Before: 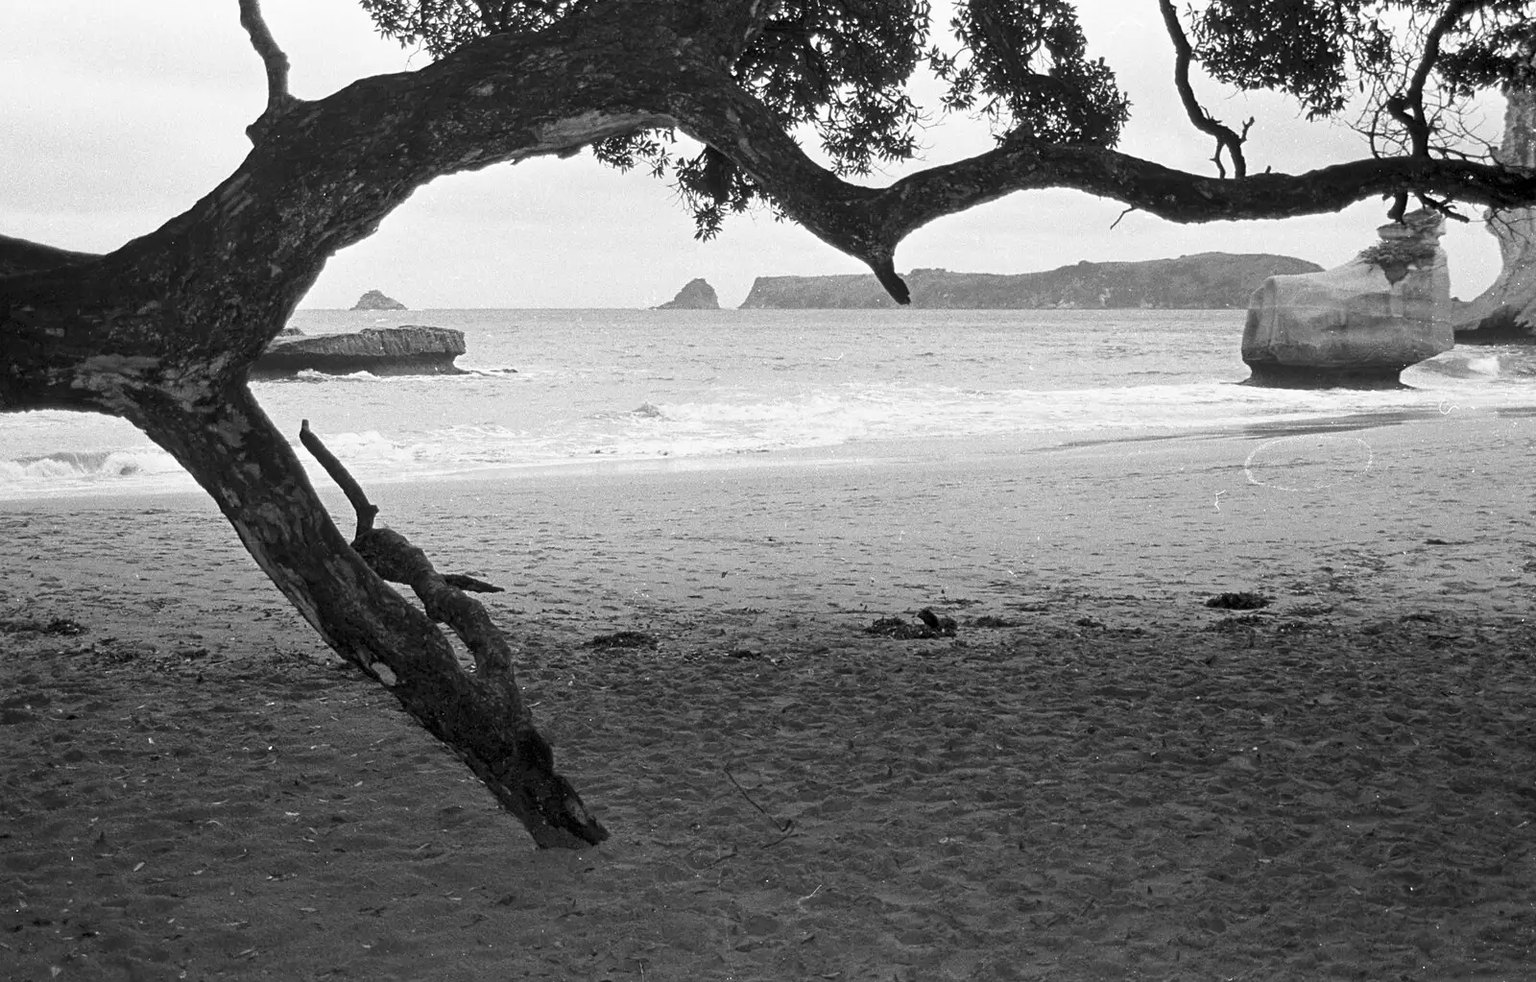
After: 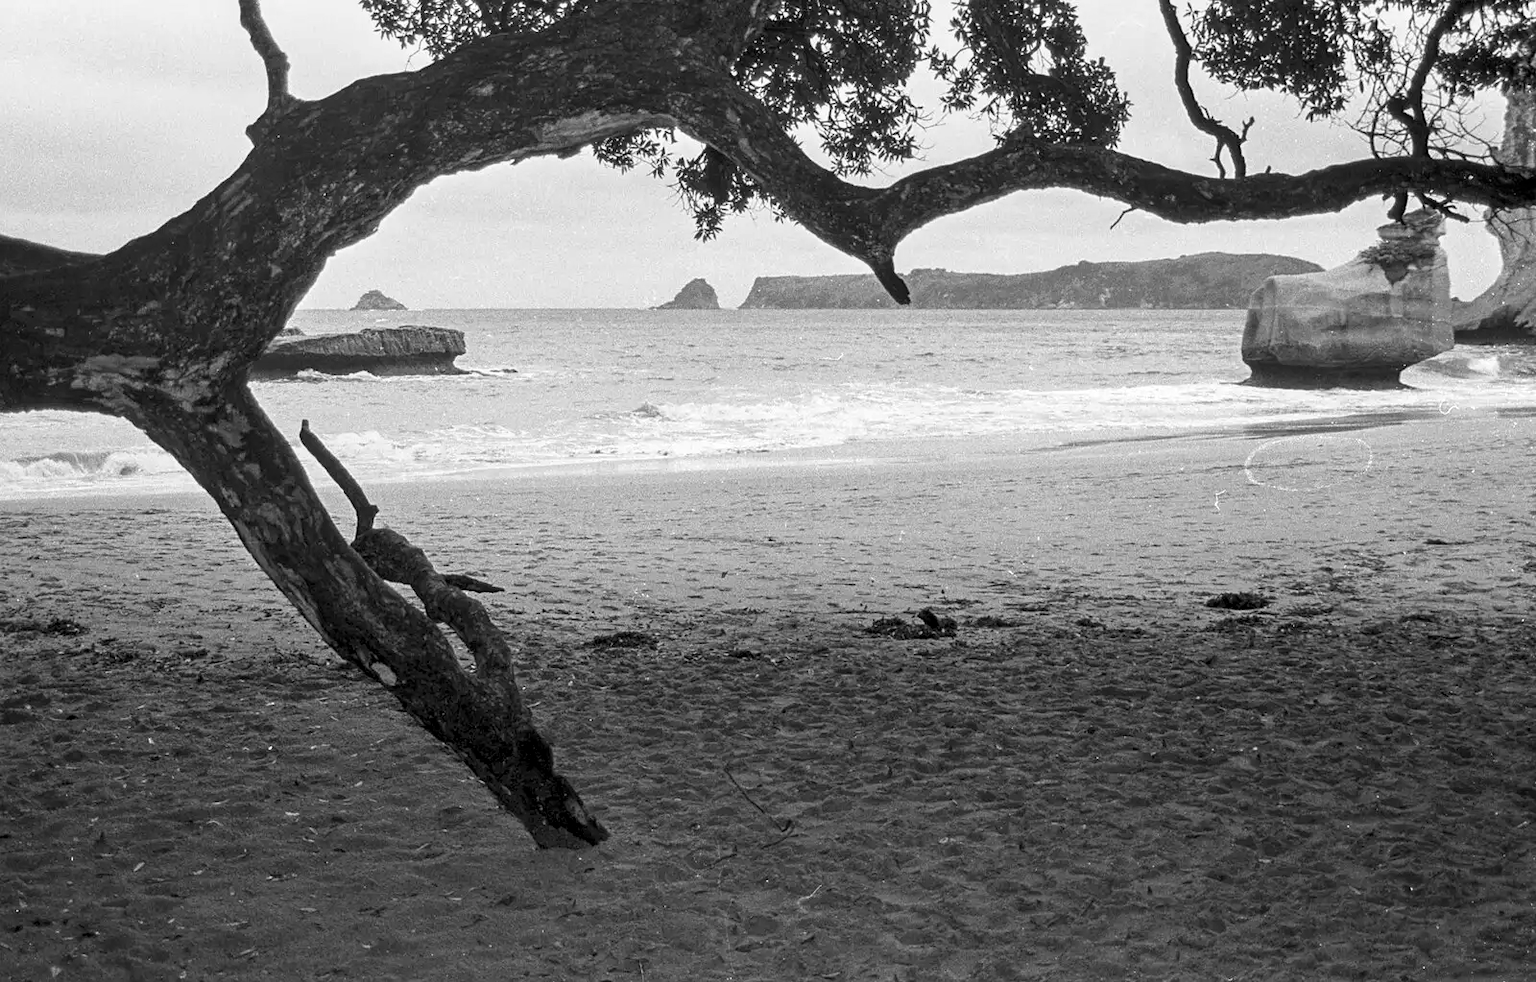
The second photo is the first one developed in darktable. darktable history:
color zones: curves: ch0 [(0.224, 0.526) (0.75, 0.5)]; ch1 [(0.055, 0.526) (0.224, 0.761) (0.377, 0.526) (0.75, 0.5)]
local contrast: on, module defaults
